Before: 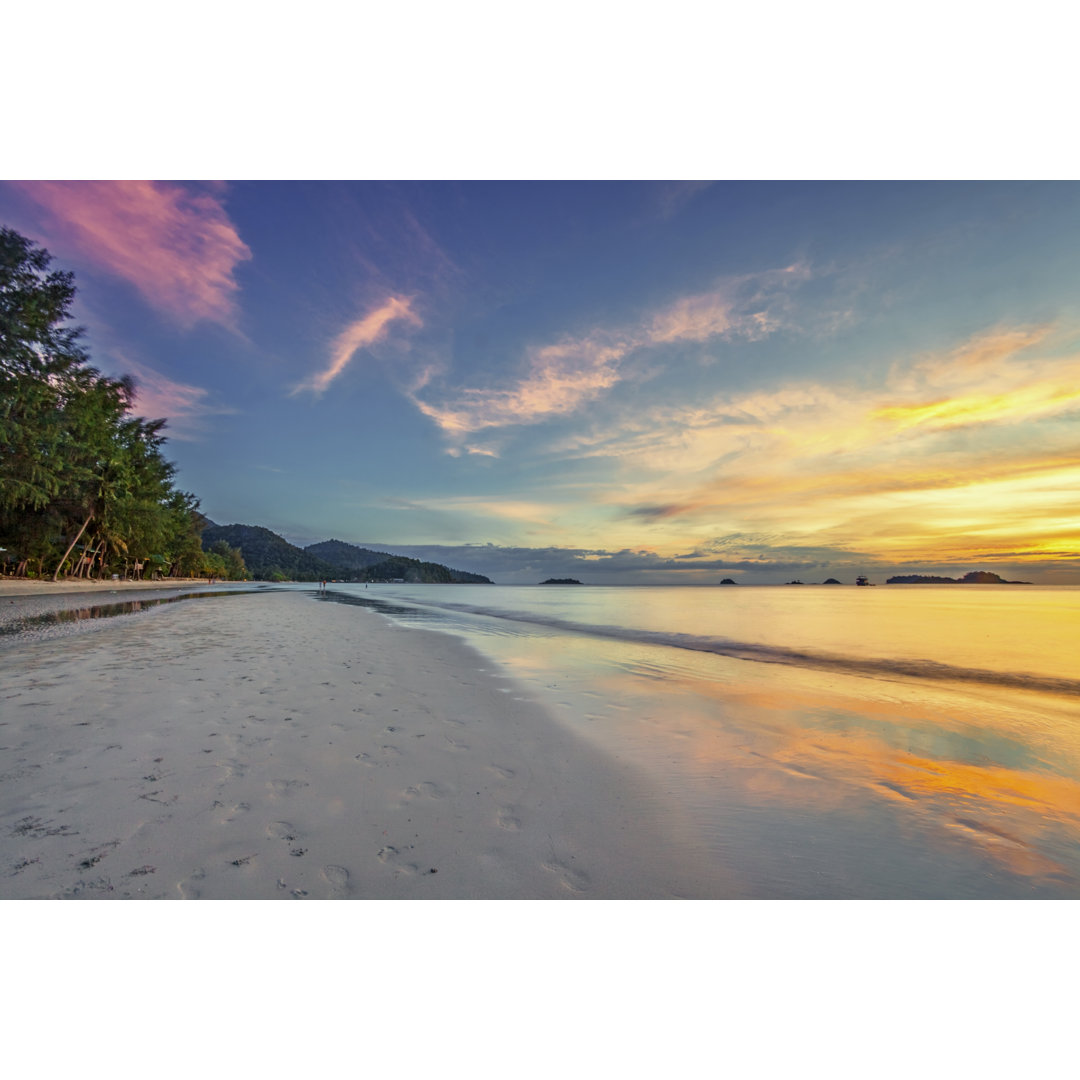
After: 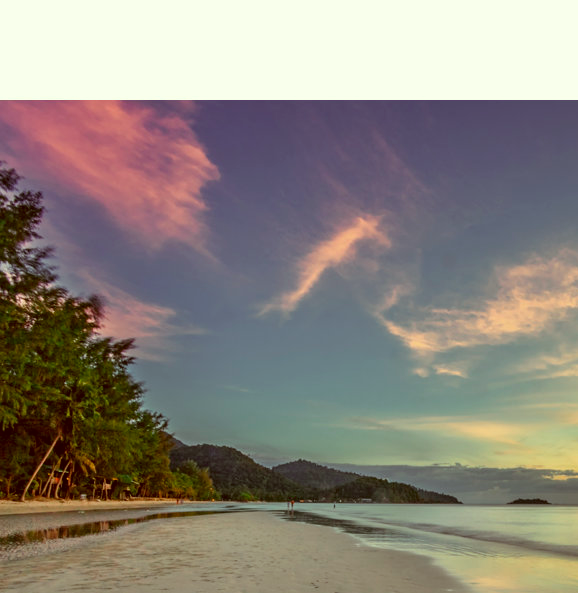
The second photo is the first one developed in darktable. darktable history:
crop and rotate: left 3.053%, top 7.539%, right 43.377%, bottom 37.518%
color correction: highlights a* -5.95, highlights b* 9.34, shadows a* 10.38, shadows b* 23.28
